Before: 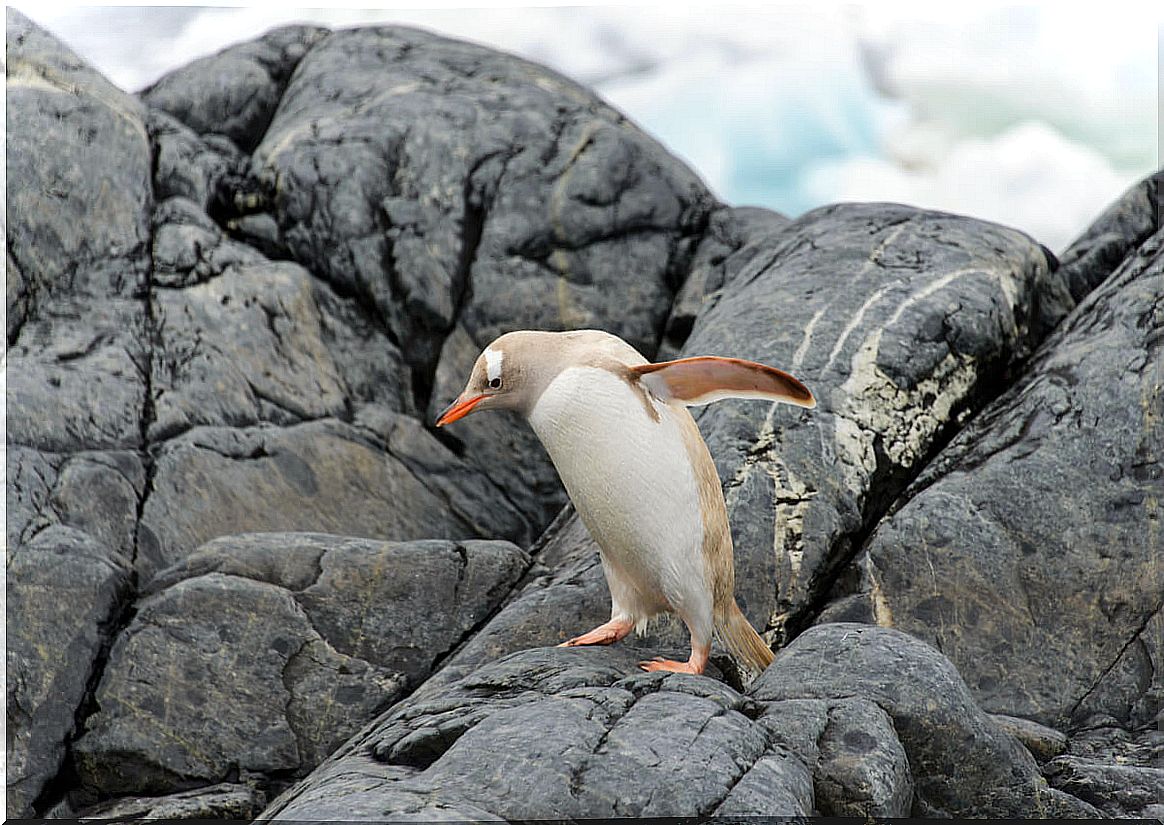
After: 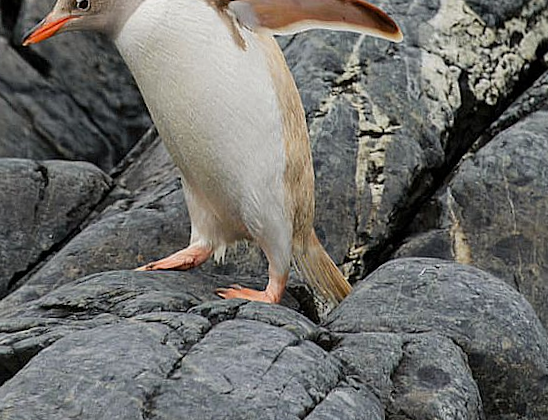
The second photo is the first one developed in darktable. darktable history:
crop: left 35.976%, top 45.819%, right 18.162%, bottom 5.807%
exposure: exposure -0.151 EV, compensate highlight preservation false
rotate and perspective: rotation 2.27°, automatic cropping off
